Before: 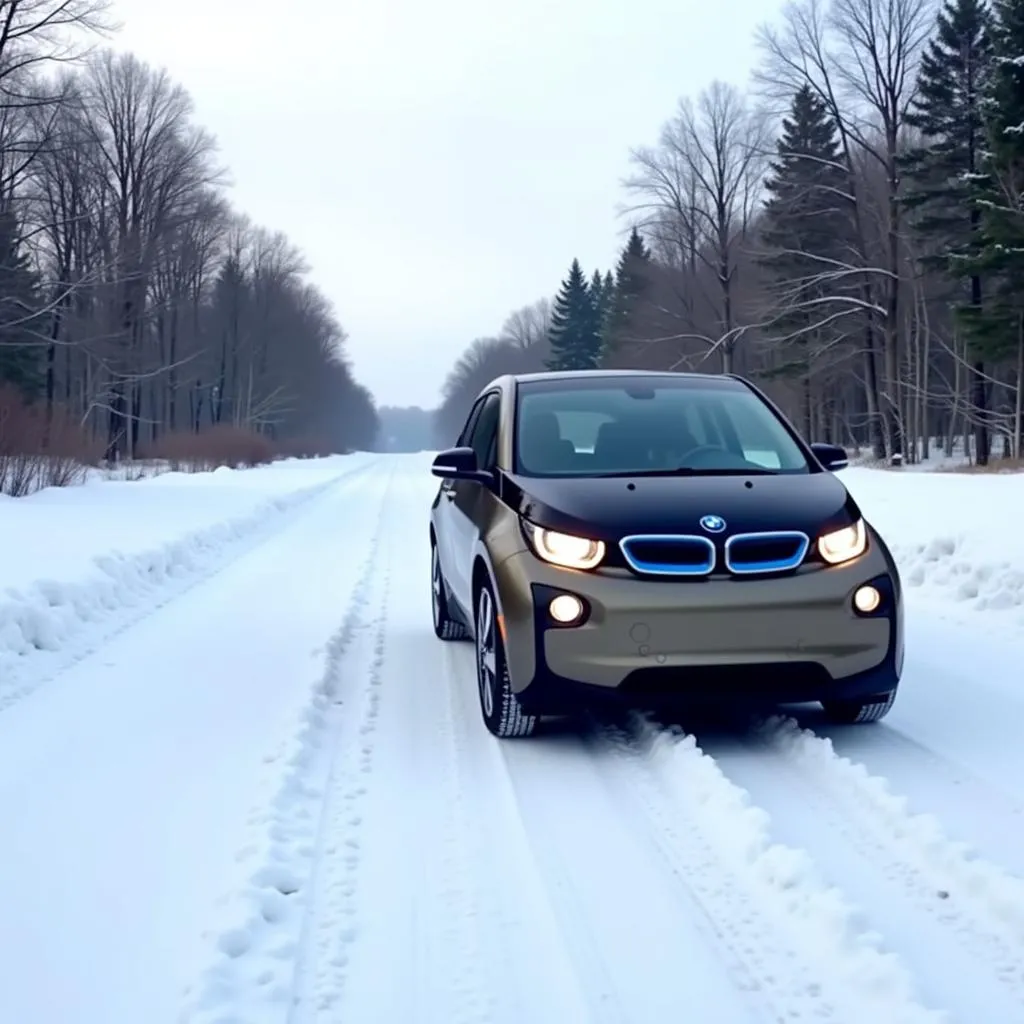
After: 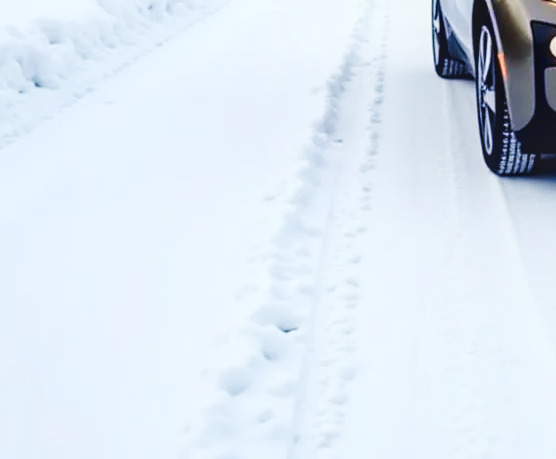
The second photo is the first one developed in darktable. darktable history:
crop and rotate: top 54.961%, right 45.691%, bottom 0.173%
local contrast: on, module defaults
tone curve: curves: ch0 [(0.003, 0.023) (0.071, 0.052) (0.236, 0.197) (0.466, 0.557) (0.631, 0.764) (0.806, 0.906) (1, 1)]; ch1 [(0, 0) (0.262, 0.227) (0.417, 0.386) (0.469, 0.467) (0.502, 0.51) (0.528, 0.521) (0.573, 0.555) (0.605, 0.621) (0.644, 0.671) (0.686, 0.728) (0.994, 0.987)]; ch2 [(0, 0) (0.262, 0.188) (0.385, 0.353) (0.427, 0.424) (0.495, 0.502) (0.531, 0.555) (0.583, 0.632) (0.644, 0.748) (1, 1)], preserve colors none
